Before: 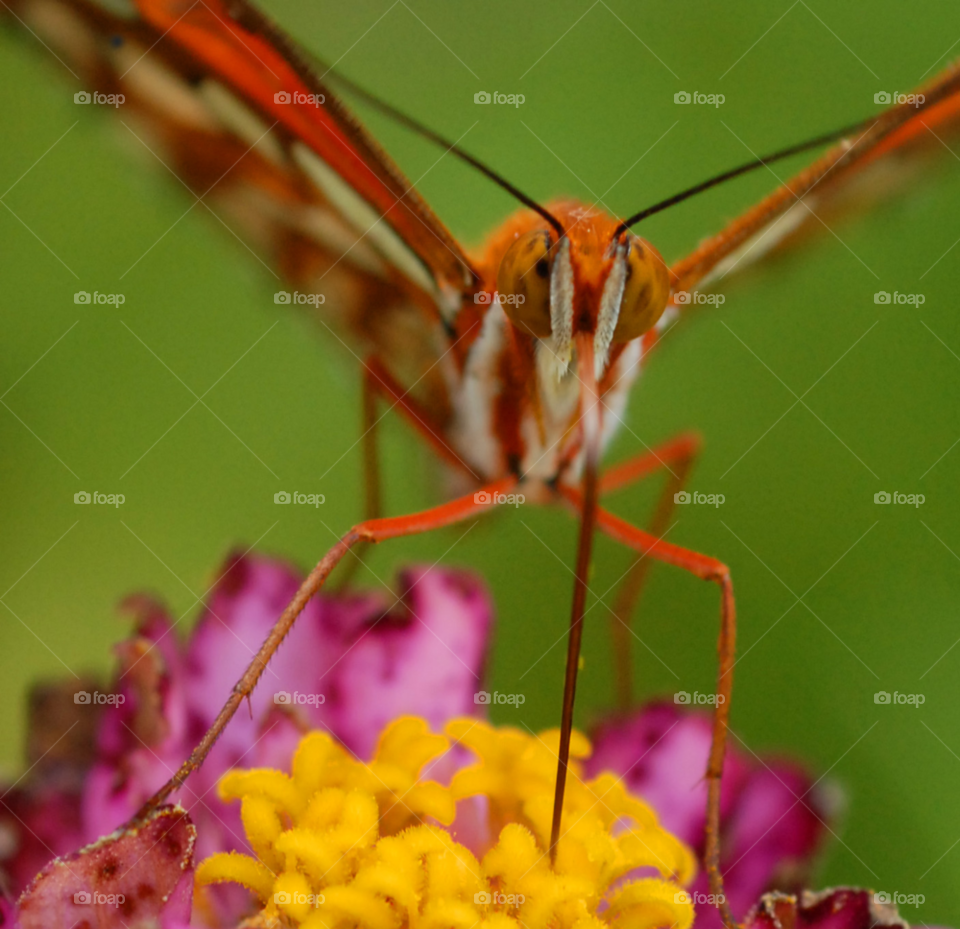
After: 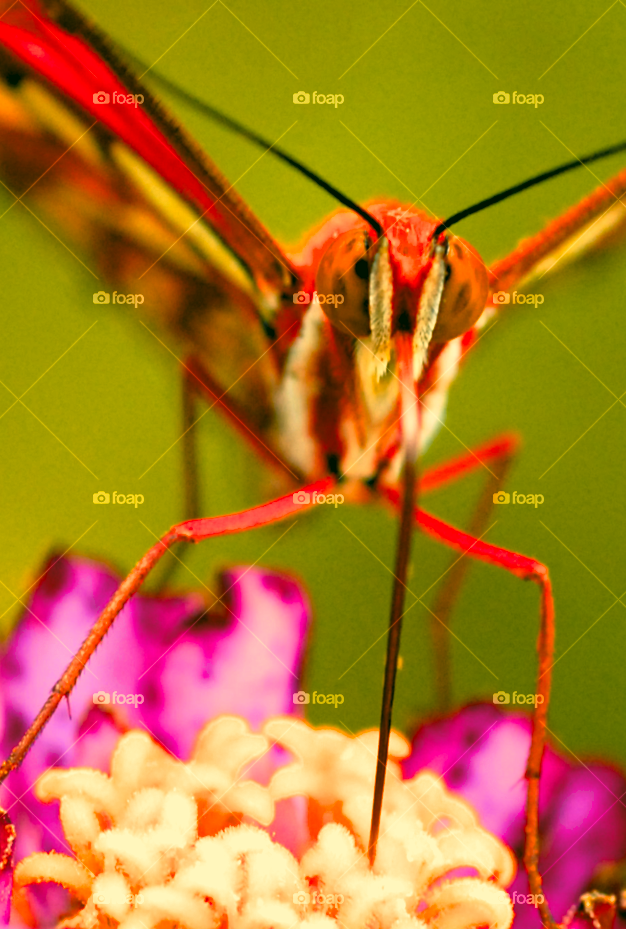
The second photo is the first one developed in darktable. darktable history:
crop and rotate: left 18.909%, right 15.82%
filmic rgb: black relative exposure -8.03 EV, white relative exposure 2.34 EV, hardness 6.64
color zones: curves: ch1 [(0.263, 0.53) (0.376, 0.287) (0.487, 0.512) (0.748, 0.547) (1, 0.513)]; ch2 [(0.262, 0.45) (0.751, 0.477)]
color balance rgb: power › luminance 1.471%, perceptual saturation grading › global saturation 31.033%, global vibrance 20%
haze removal: compatibility mode true, adaptive false
exposure: black level correction 0, exposure 0.695 EV, compensate highlight preservation false
color correction: highlights a* 5.71, highlights b* 32.93, shadows a* -25.5, shadows b* 3.82
